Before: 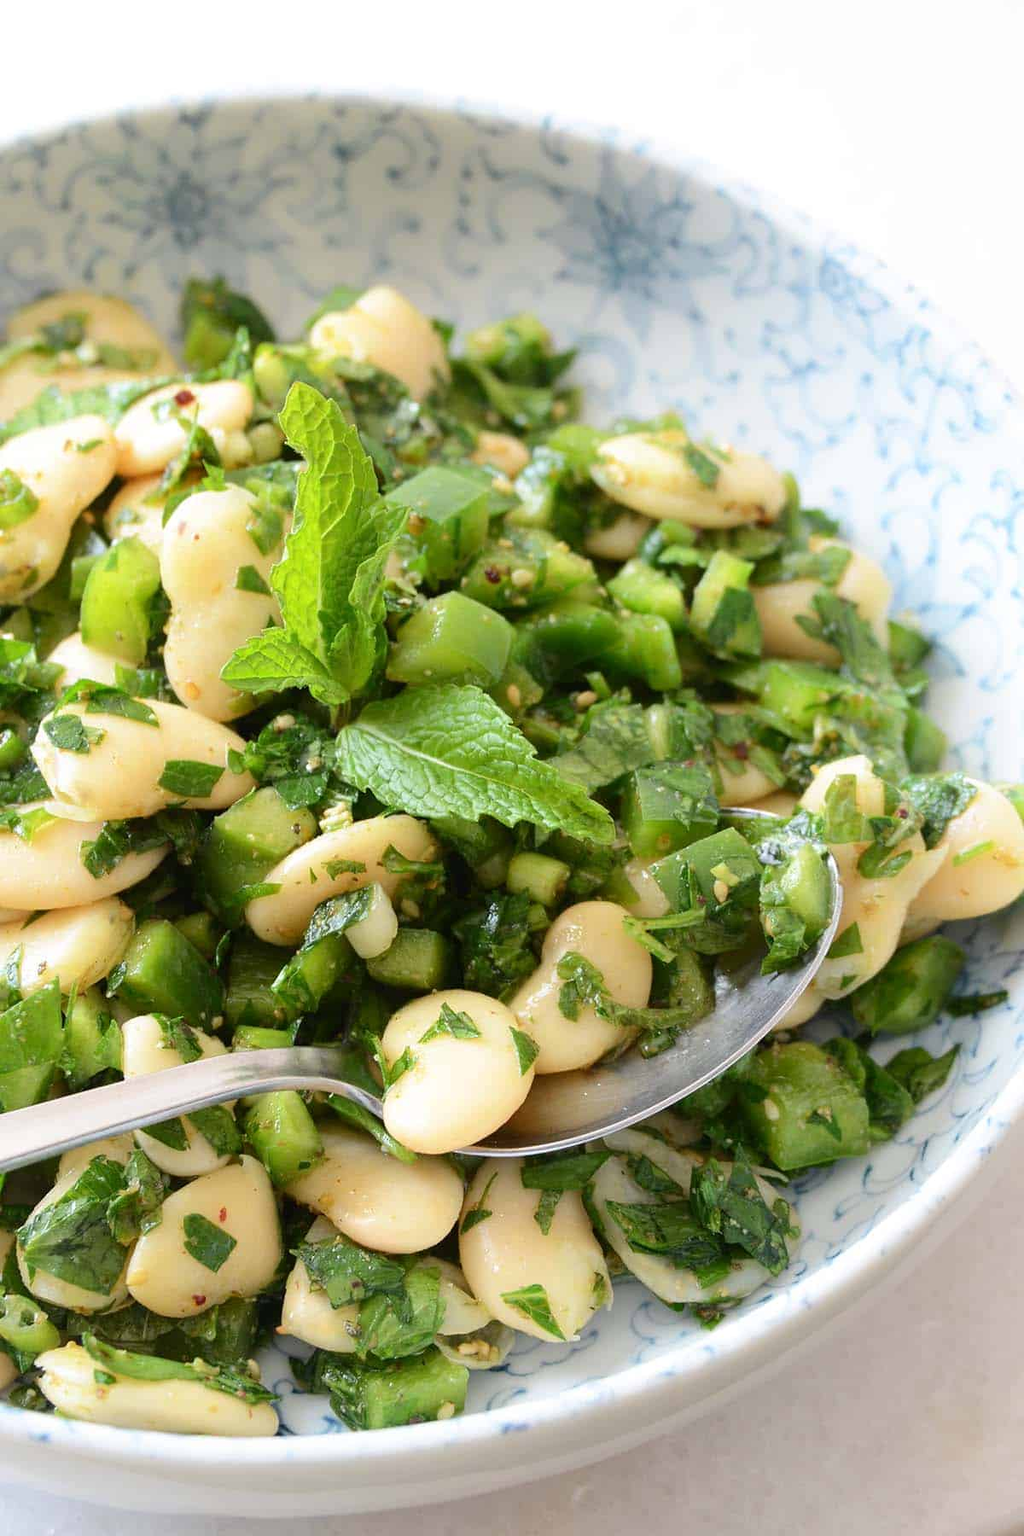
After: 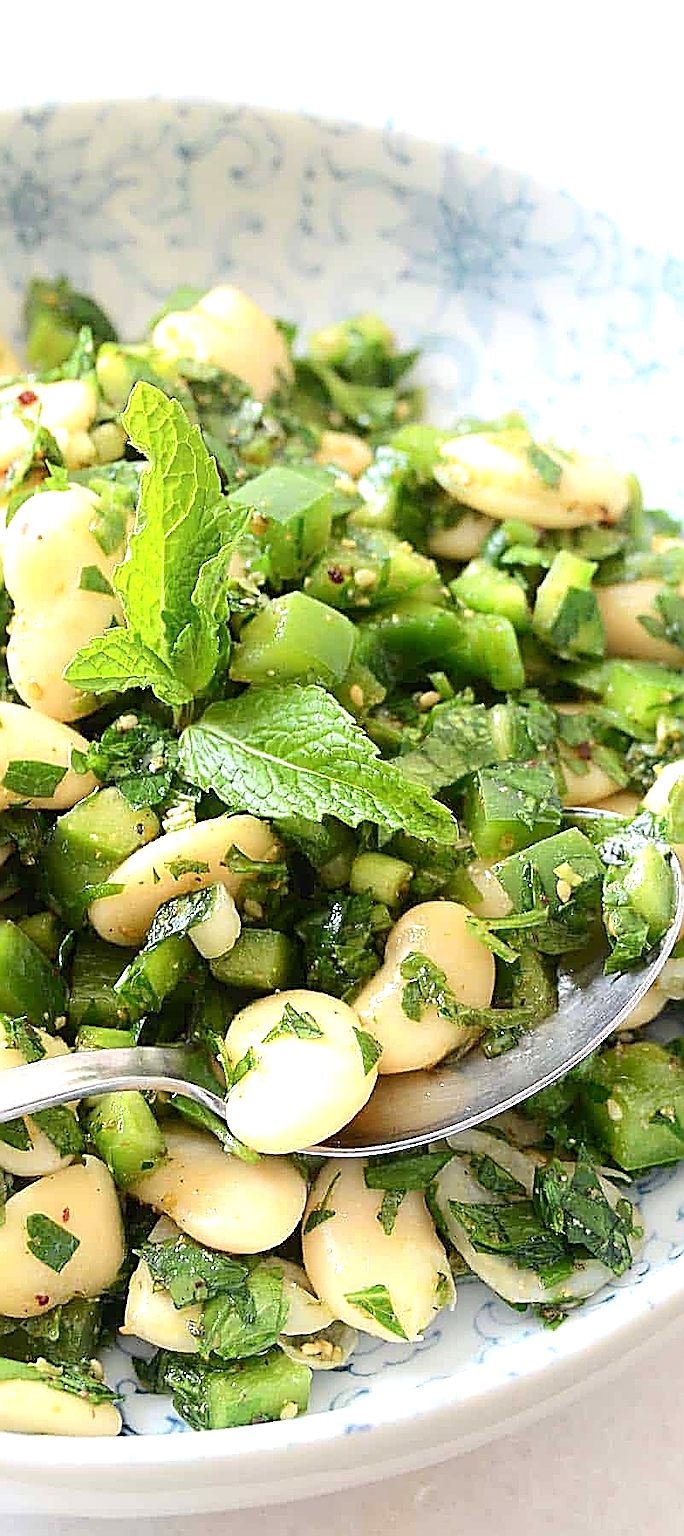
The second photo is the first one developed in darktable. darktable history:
crop: left 15.388%, right 17.74%
sharpen: amount 1.862
shadows and highlights: shadows -68.47, highlights 34.78, soften with gaussian
exposure: black level correction 0.001, exposure 0.499 EV, compensate highlight preservation false
